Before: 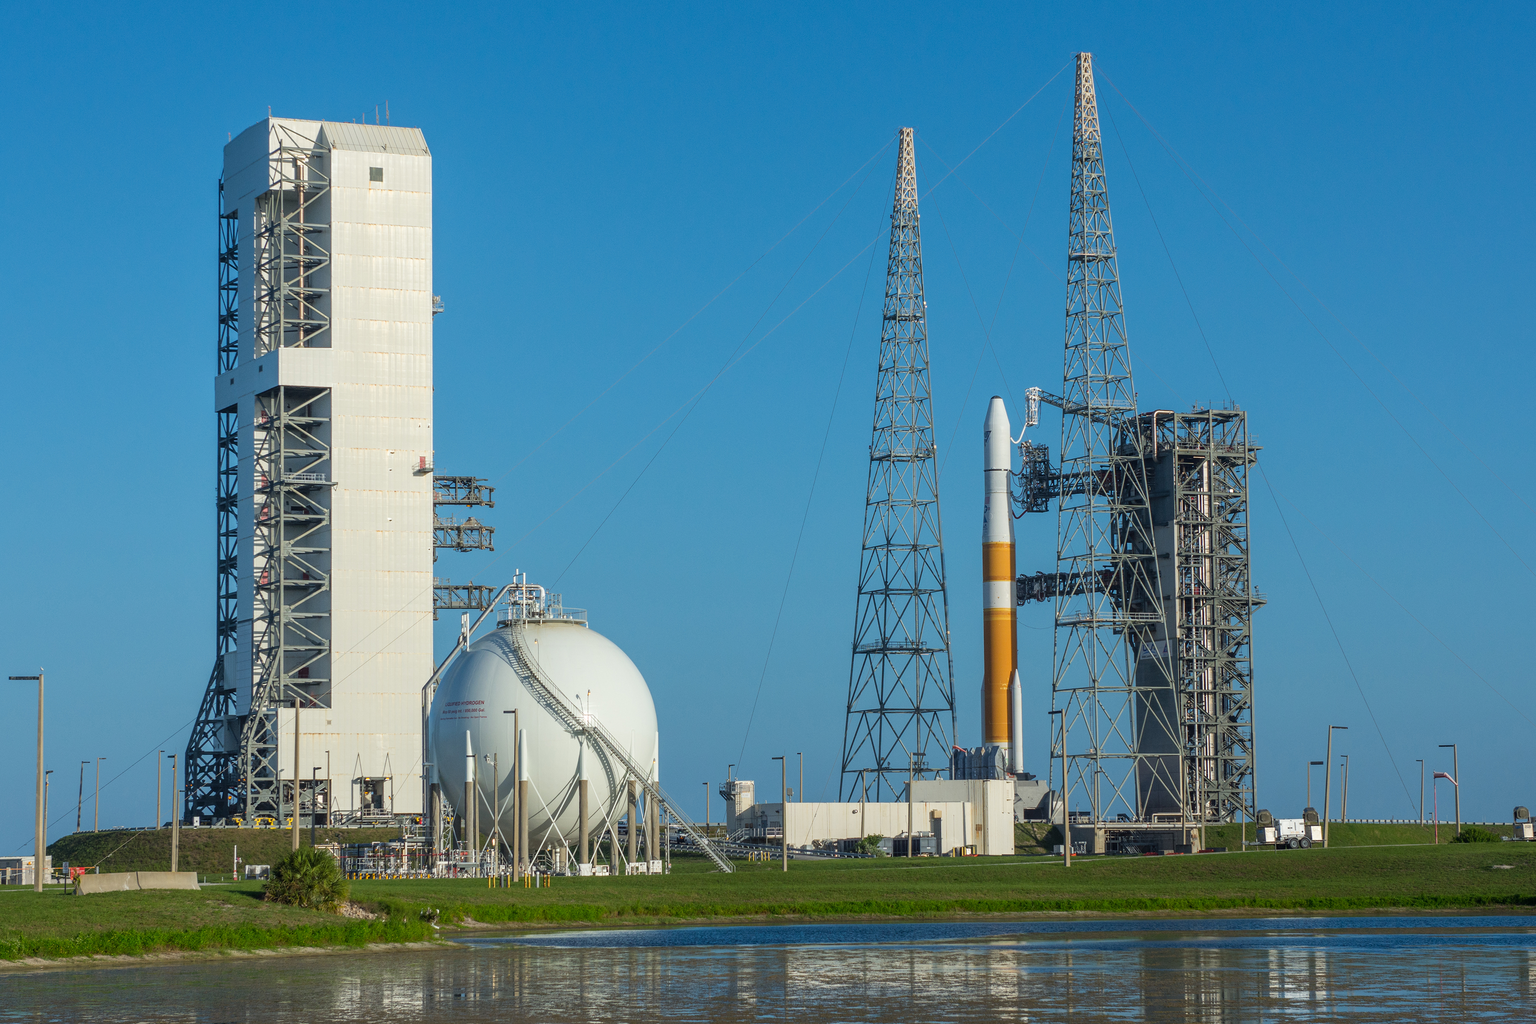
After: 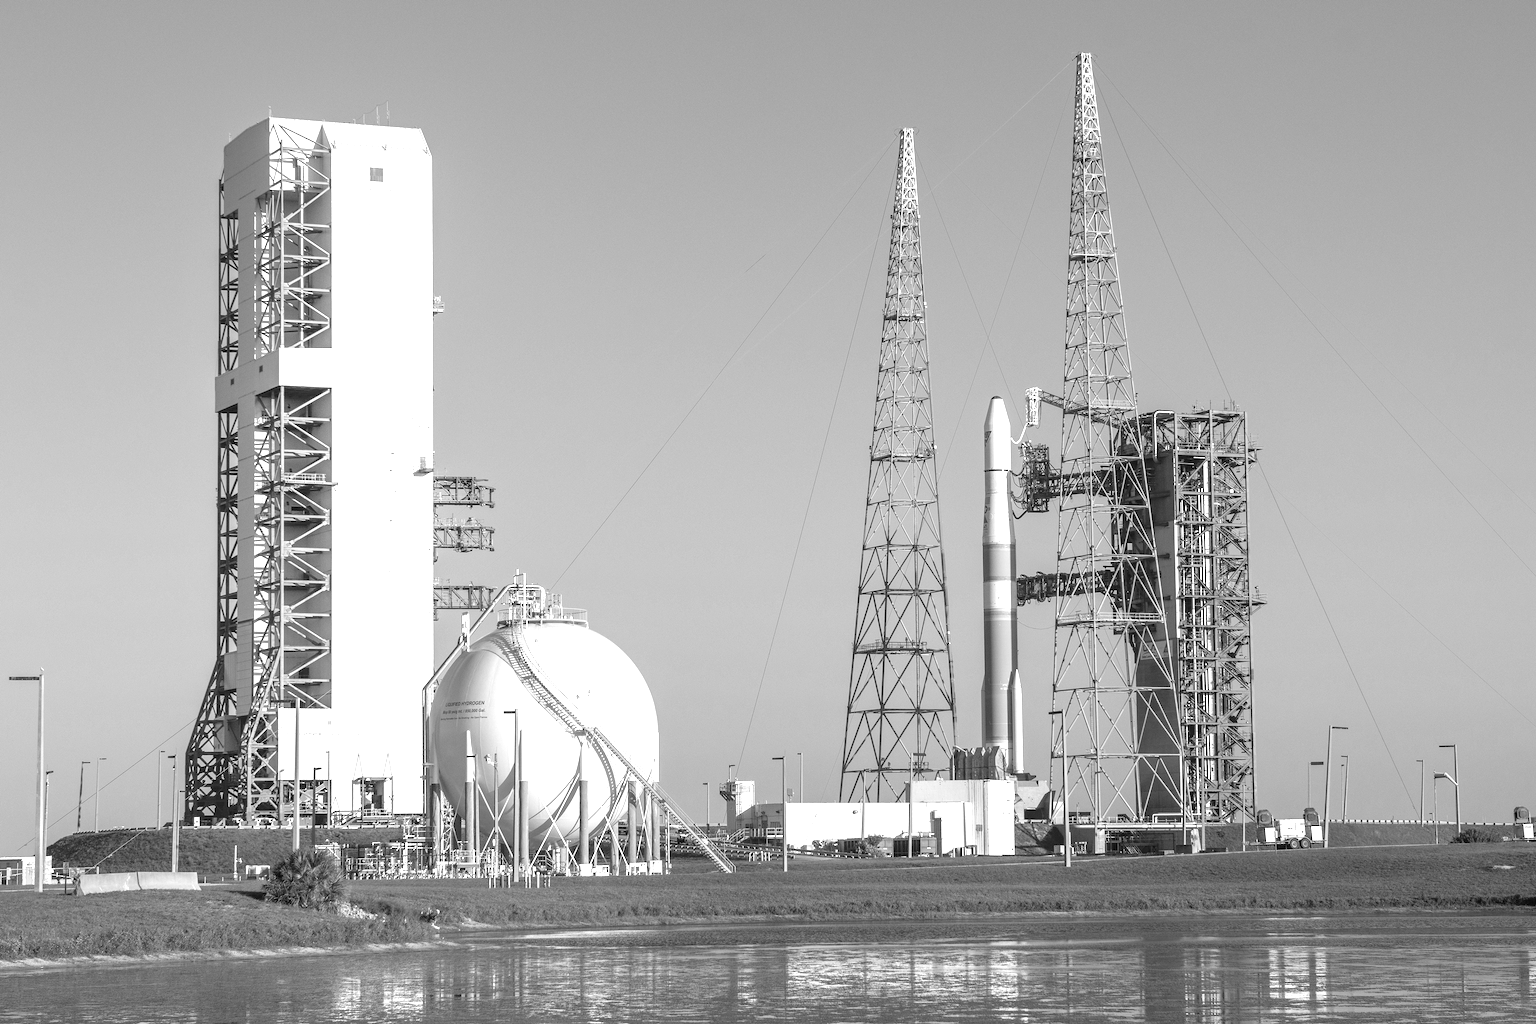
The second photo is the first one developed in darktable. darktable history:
monochrome: on, module defaults
exposure: exposure 1.137 EV, compensate highlight preservation false
color zones: curves: ch1 [(0, 0.525) (0.143, 0.556) (0.286, 0.52) (0.429, 0.5) (0.571, 0.5) (0.714, 0.5) (0.857, 0.503) (1, 0.525)]
